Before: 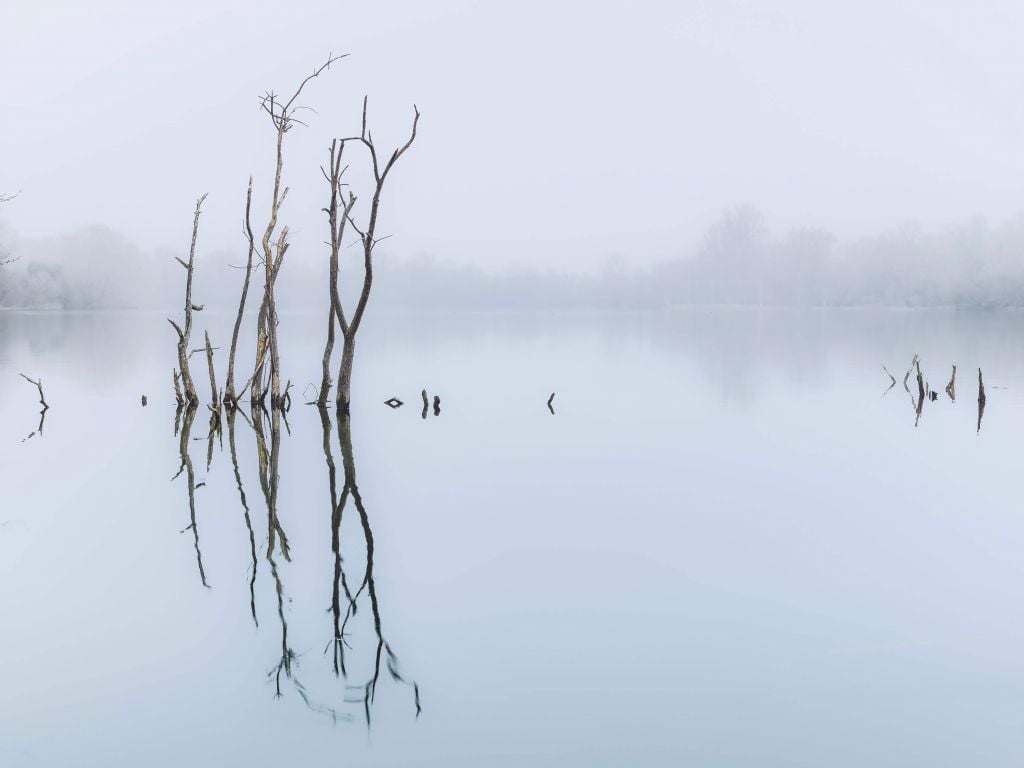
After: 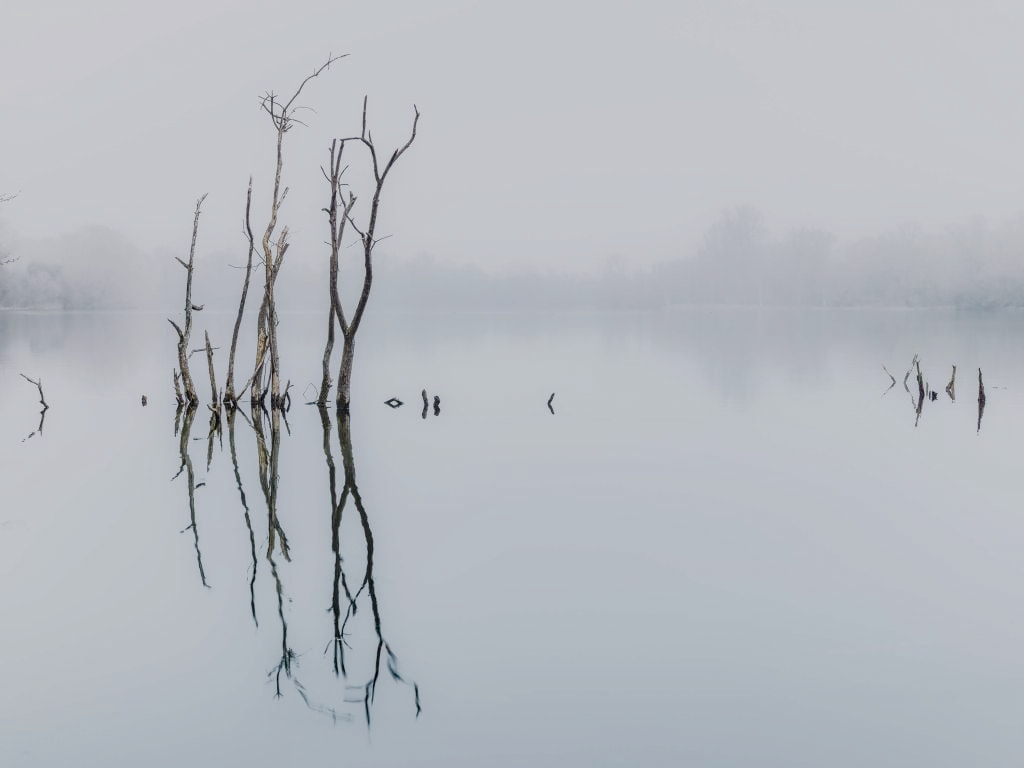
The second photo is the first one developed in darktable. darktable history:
filmic rgb: black relative exposure -7.29 EV, white relative exposure 5.09 EV, hardness 3.22, add noise in highlights 0, preserve chrominance no, color science v3 (2019), use custom middle-gray values true, contrast in highlights soft
tone equalizer: on, module defaults
local contrast: on, module defaults
